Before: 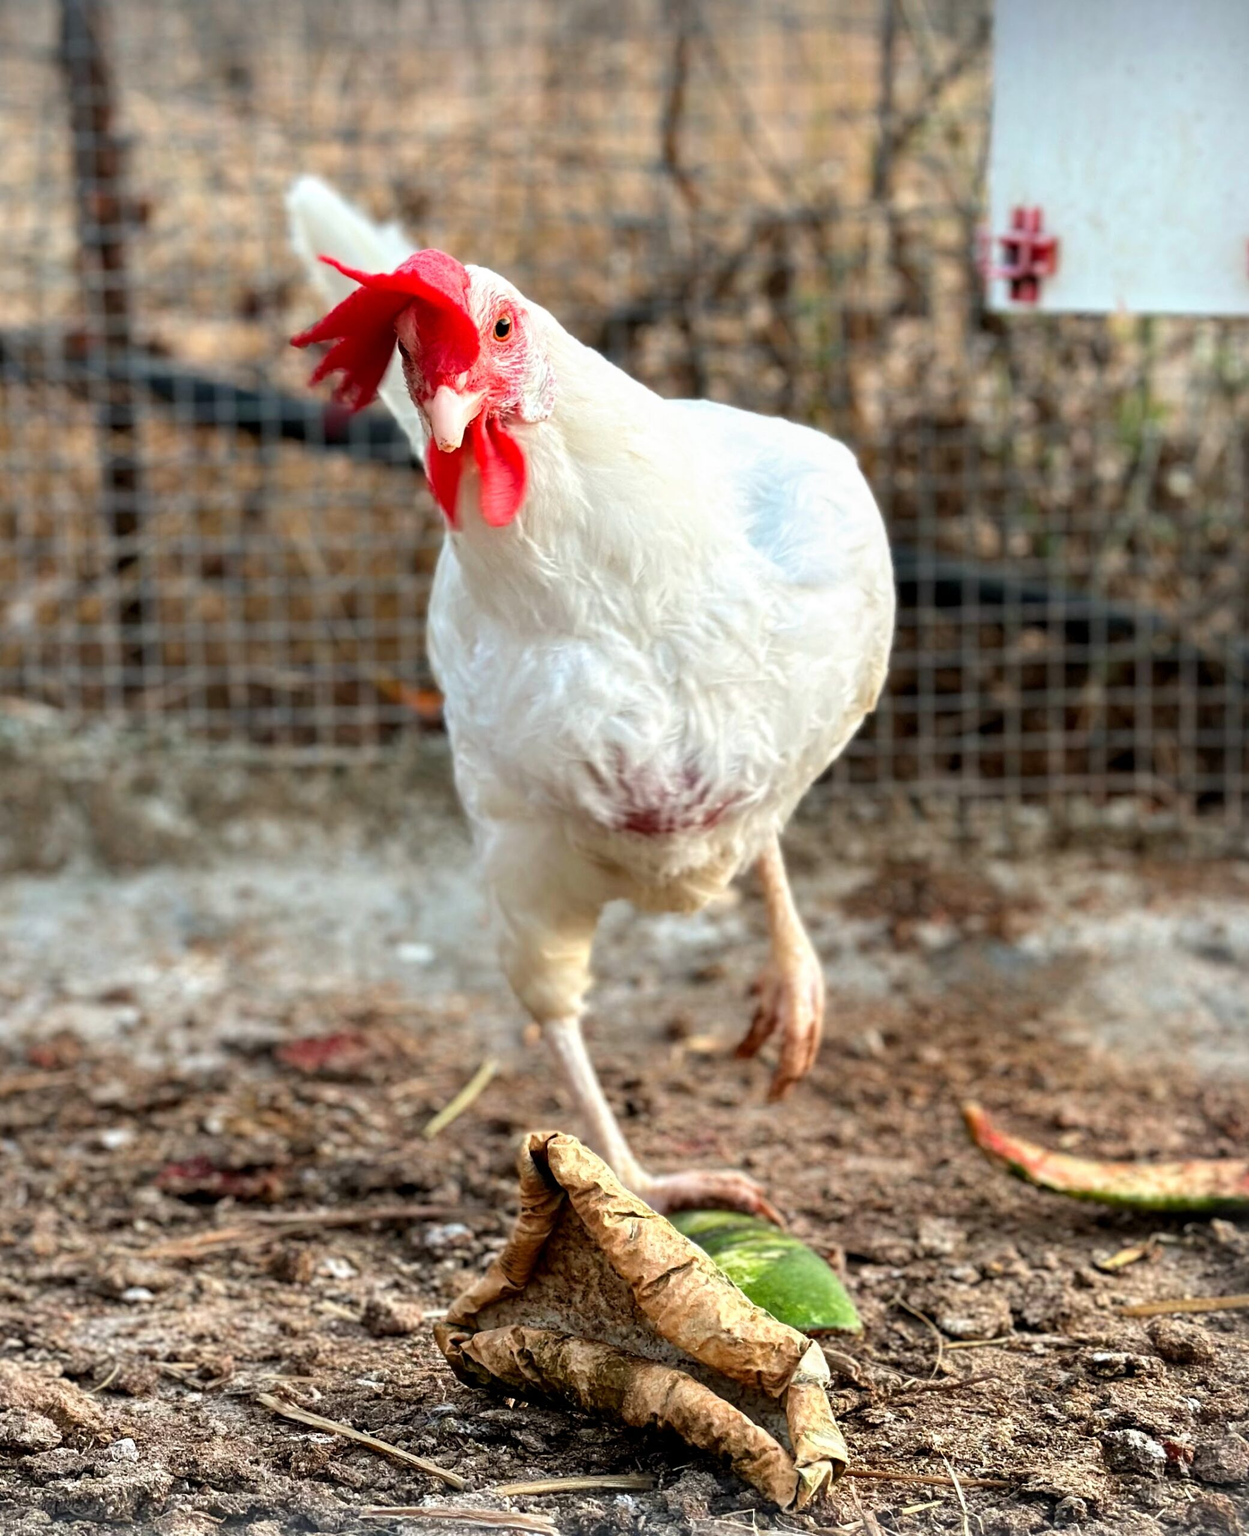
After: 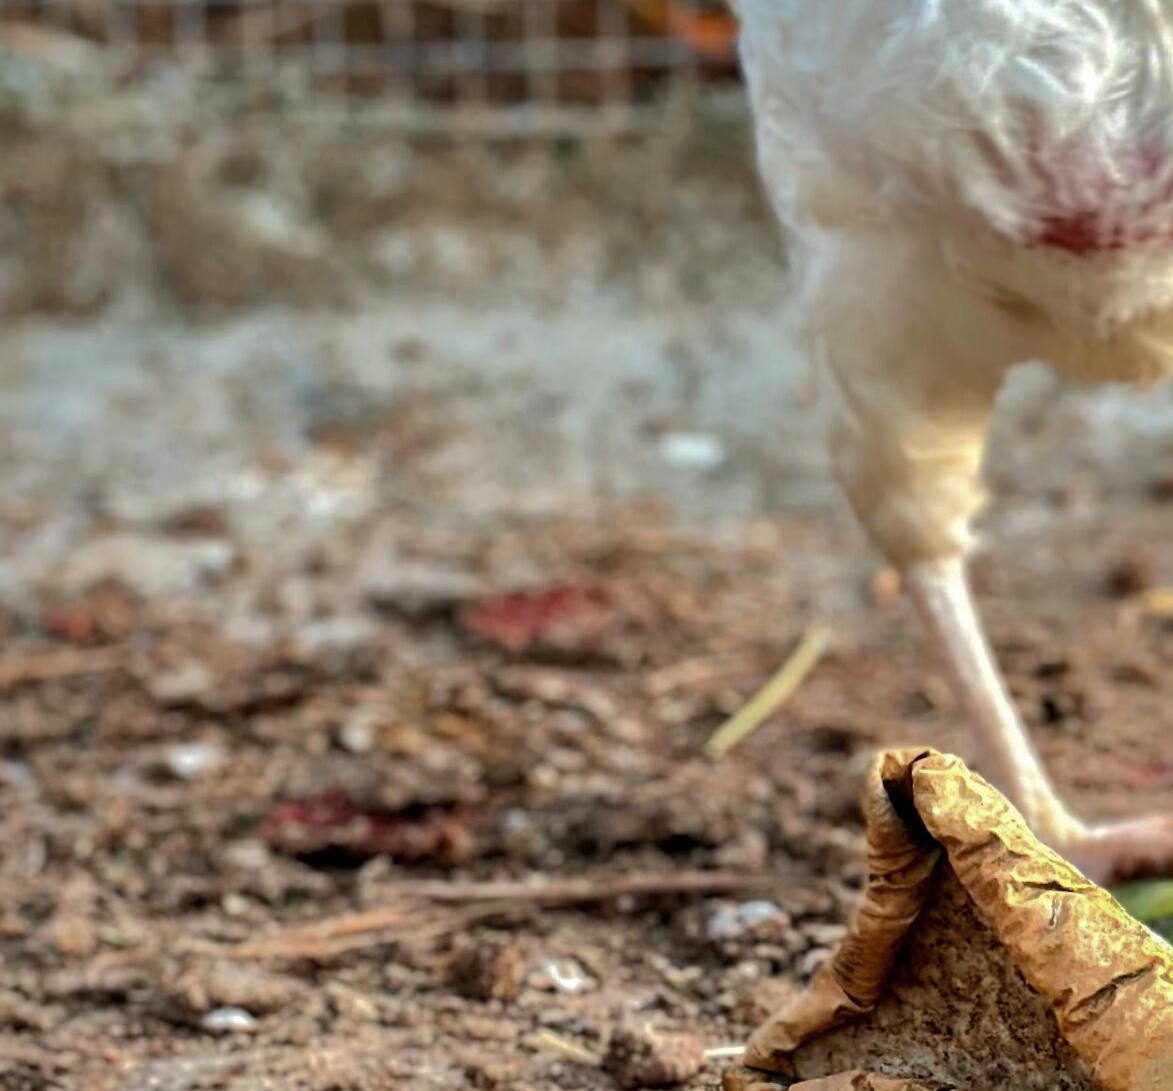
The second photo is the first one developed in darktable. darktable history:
crop: top 44.483%, right 43.593%, bottom 12.892%
shadows and highlights: shadows 25, highlights -70
